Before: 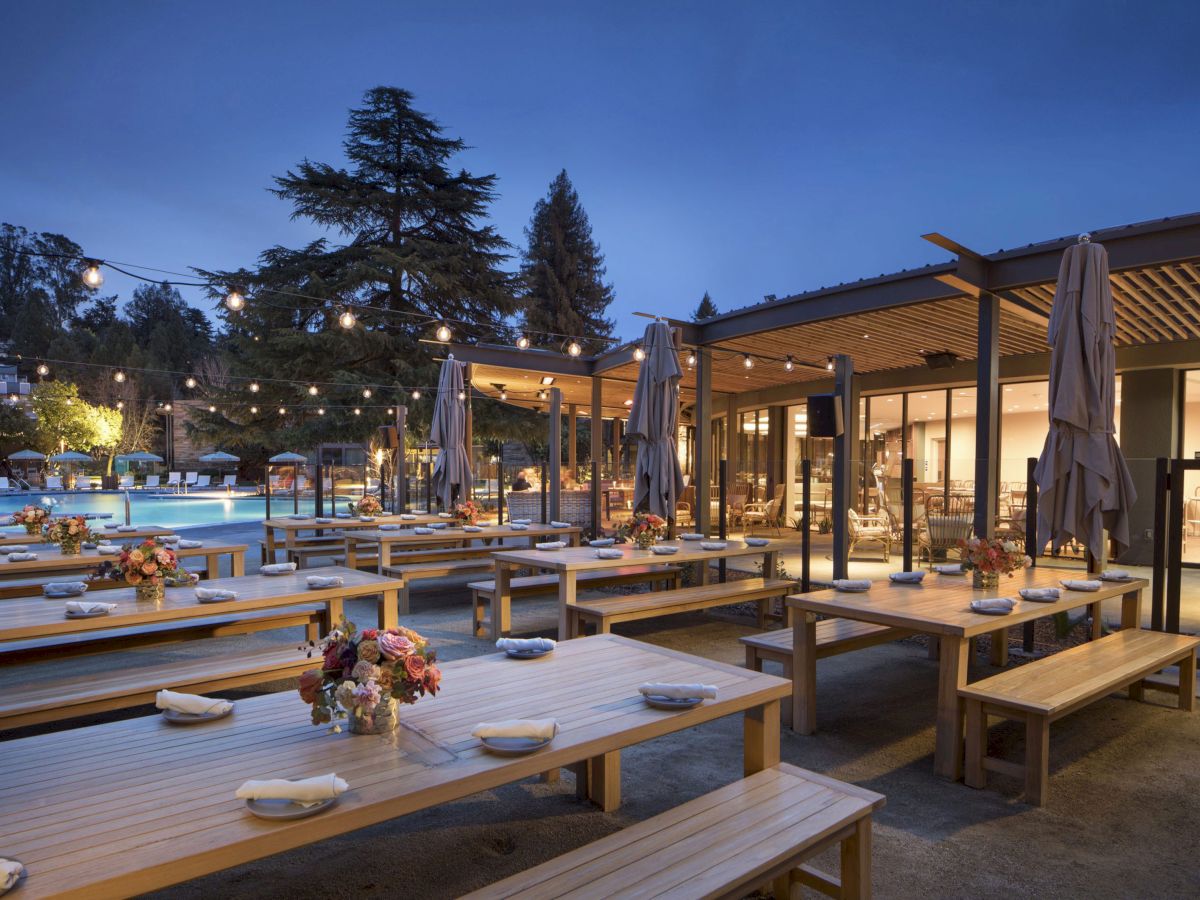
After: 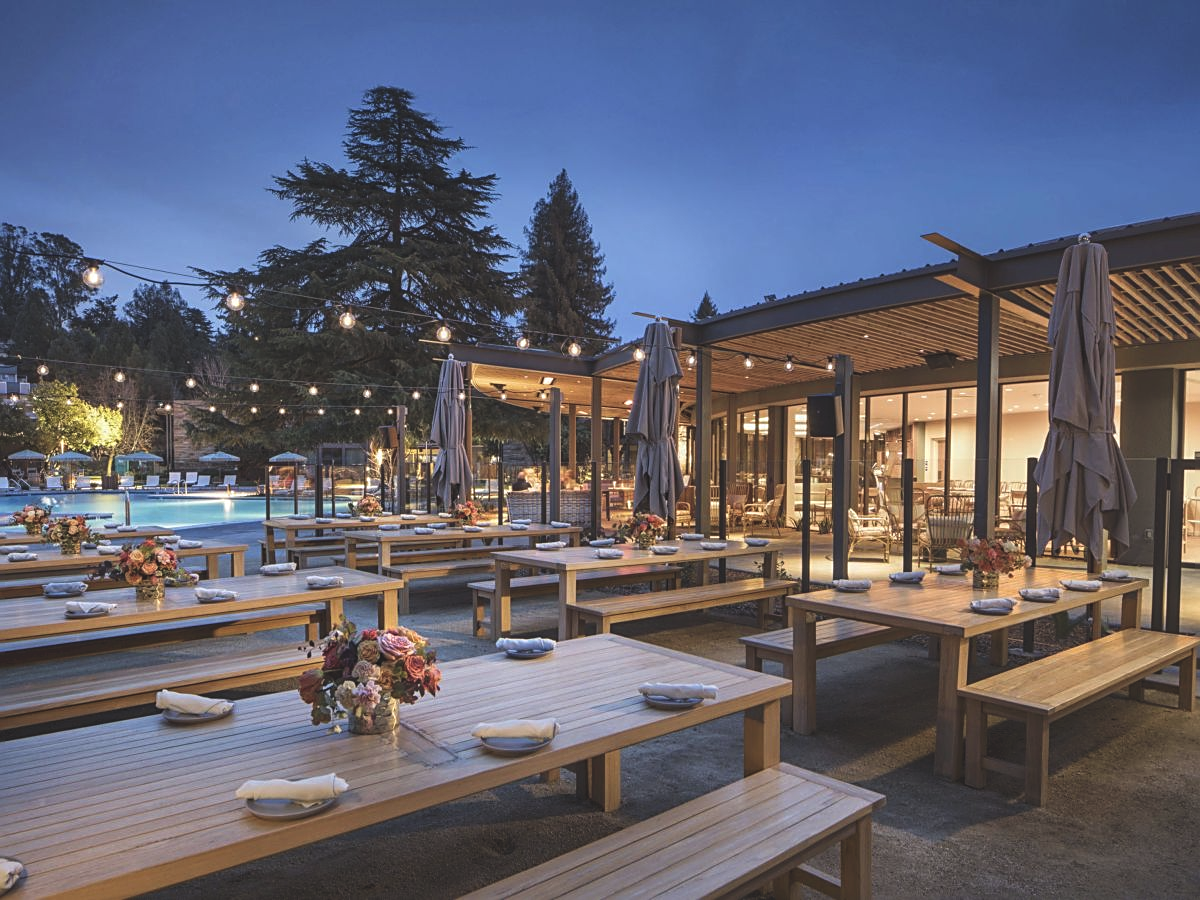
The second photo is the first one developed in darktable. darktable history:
local contrast: on, module defaults
exposure: black level correction -0.024, exposure -0.118 EV, compensate highlight preservation false
sharpen: on, module defaults
